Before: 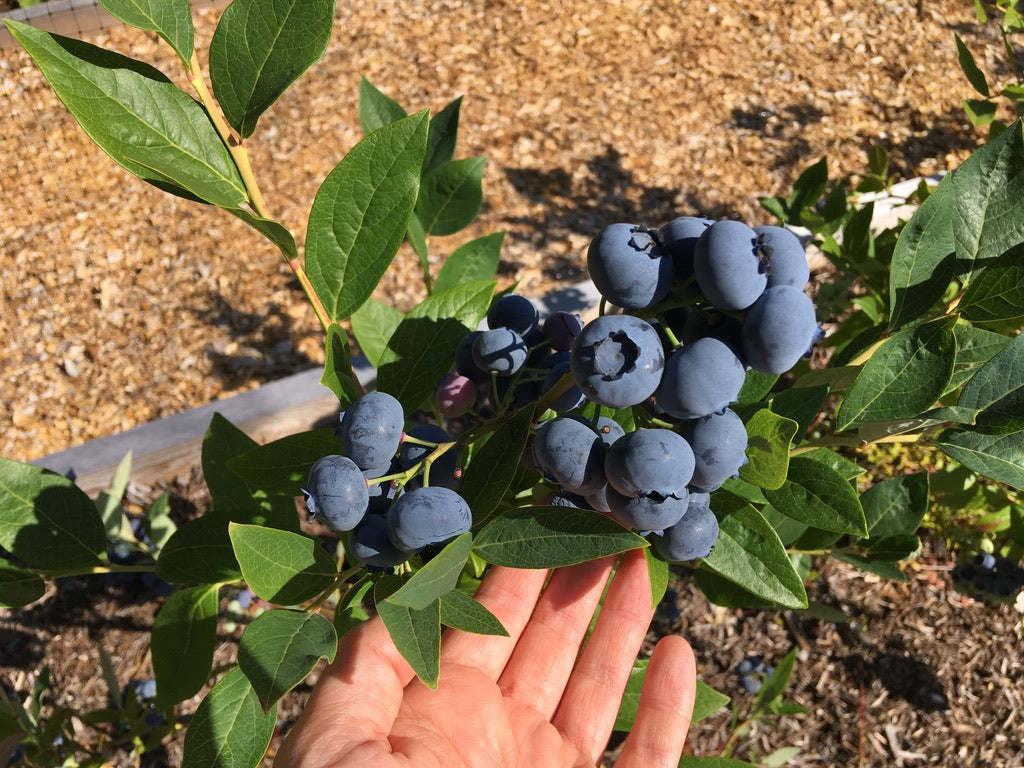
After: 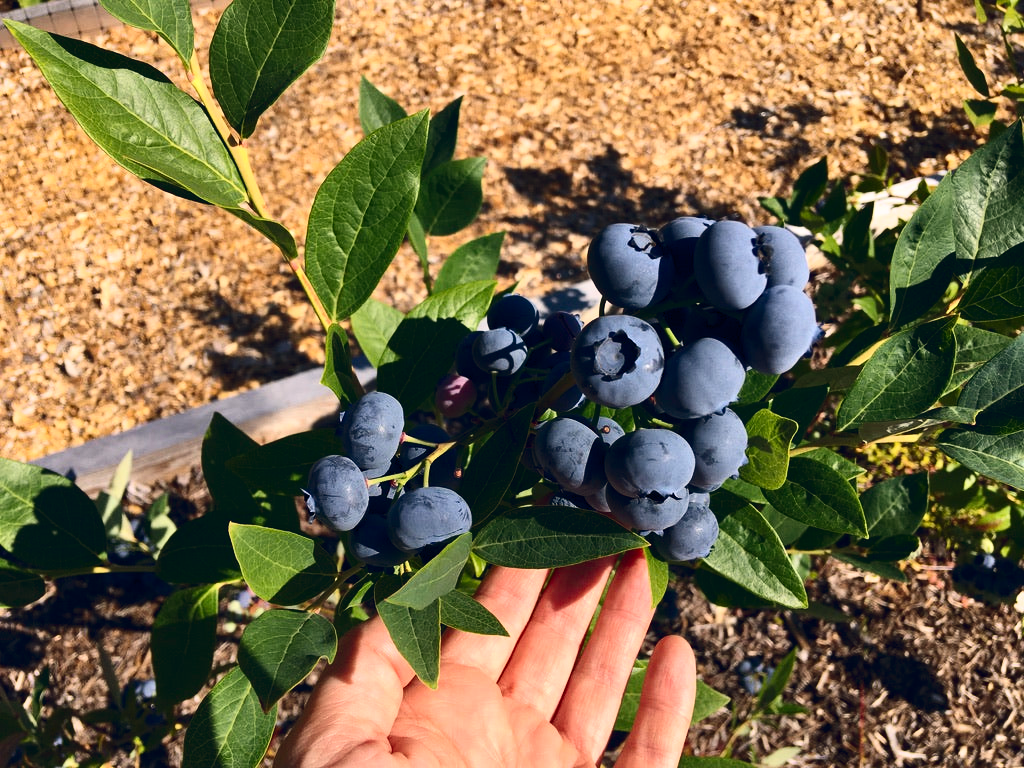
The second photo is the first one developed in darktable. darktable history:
color balance rgb: shadows lift › hue 87.51°, highlights gain › chroma 1.35%, highlights gain › hue 55.1°, global offset › chroma 0.13%, global offset › hue 253.66°, perceptual saturation grading › global saturation 16.38%
contrast brightness saturation: contrast 0.28
